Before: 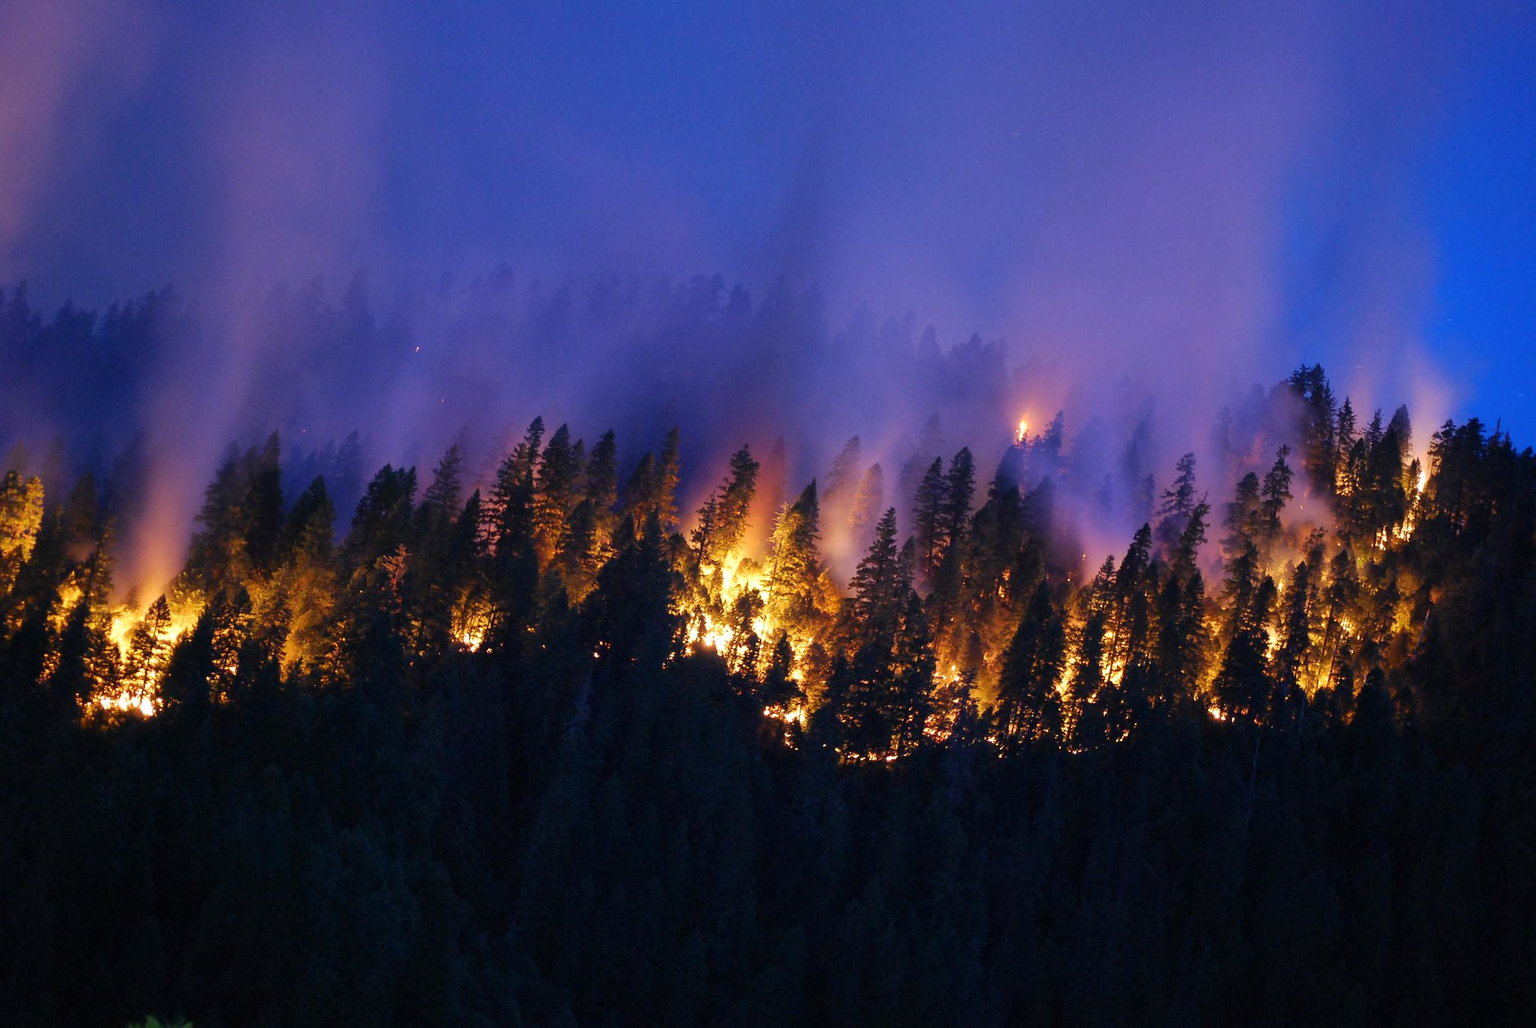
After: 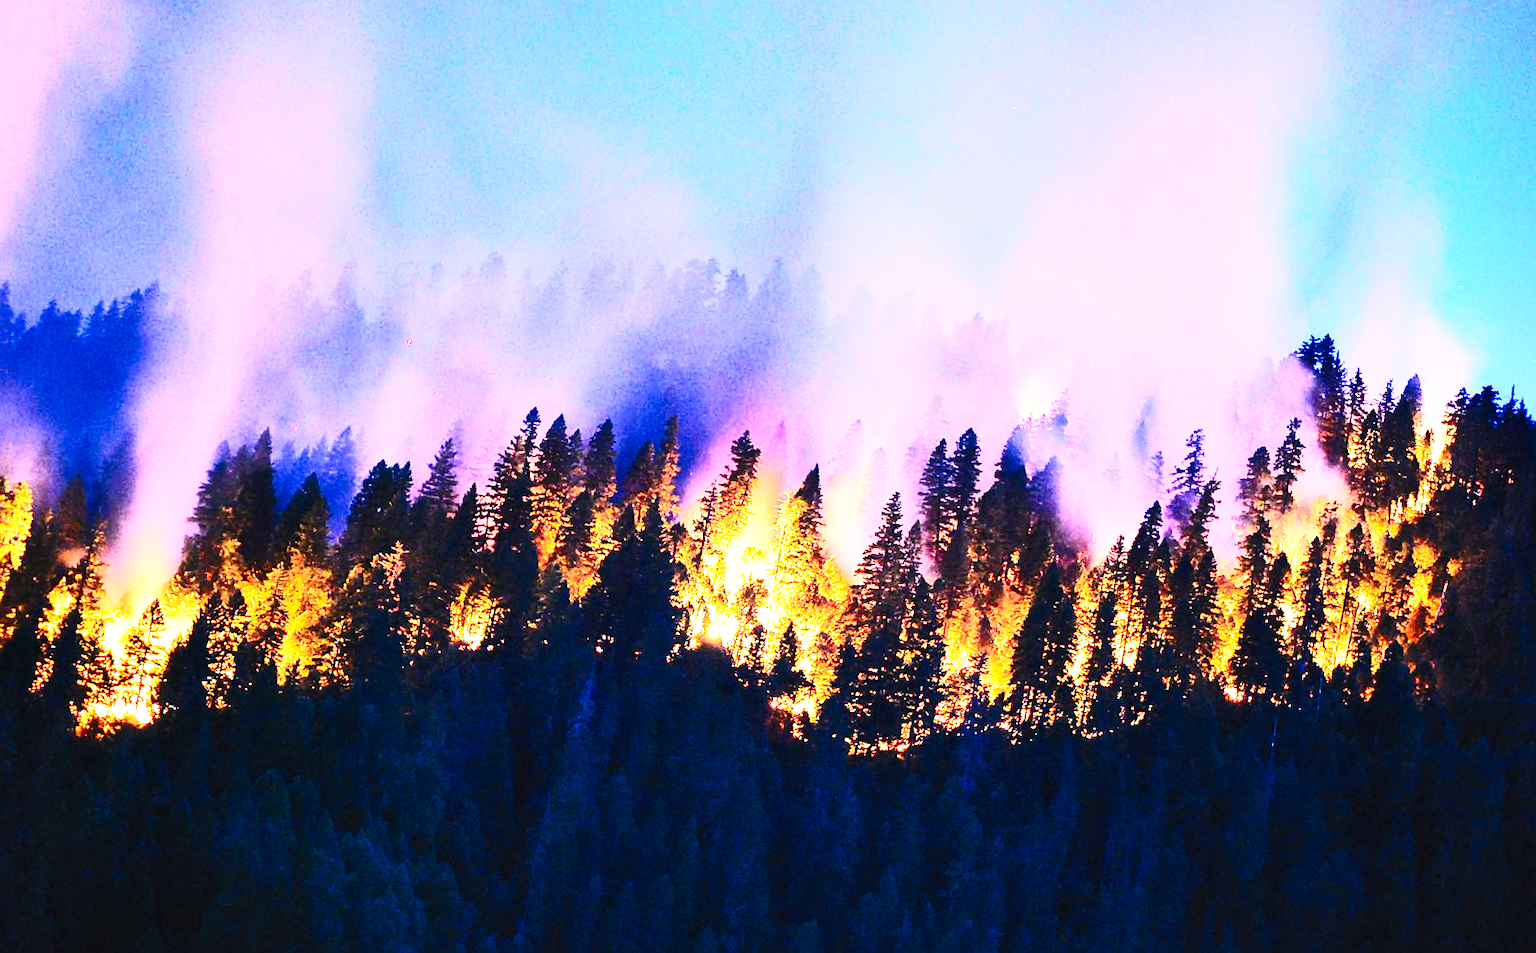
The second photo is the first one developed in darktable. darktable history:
shadows and highlights: low approximation 0.01, soften with gaussian
contrast brightness saturation: contrast 0.62, brightness 0.34, saturation 0.14
sharpen: on, module defaults
crop: top 0.448%, right 0.264%, bottom 5.045%
base curve: curves: ch0 [(0, 0) (0.007, 0.004) (0.027, 0.03) (0.046, 0.07) (0.207, 0.54) (0.442, 0.872) (0.673, 0.972) (1, 1)], preserve colors none
rotate and perspective: rotation -1.42°, crop left 0.016, crop right 0.984, crop top 0.035, crop bottom 0.965
exposure: exposure 1.061 EV, compensate highlight preservation false
